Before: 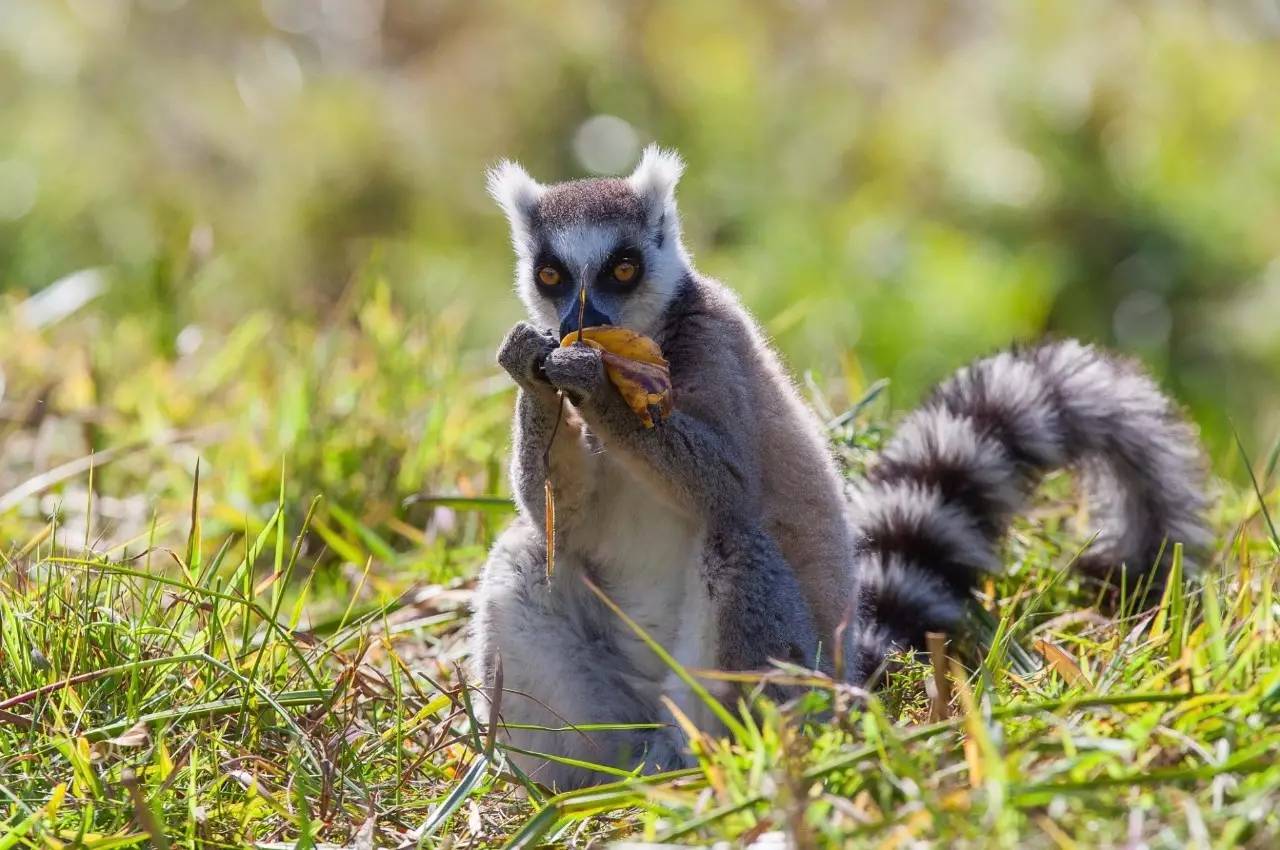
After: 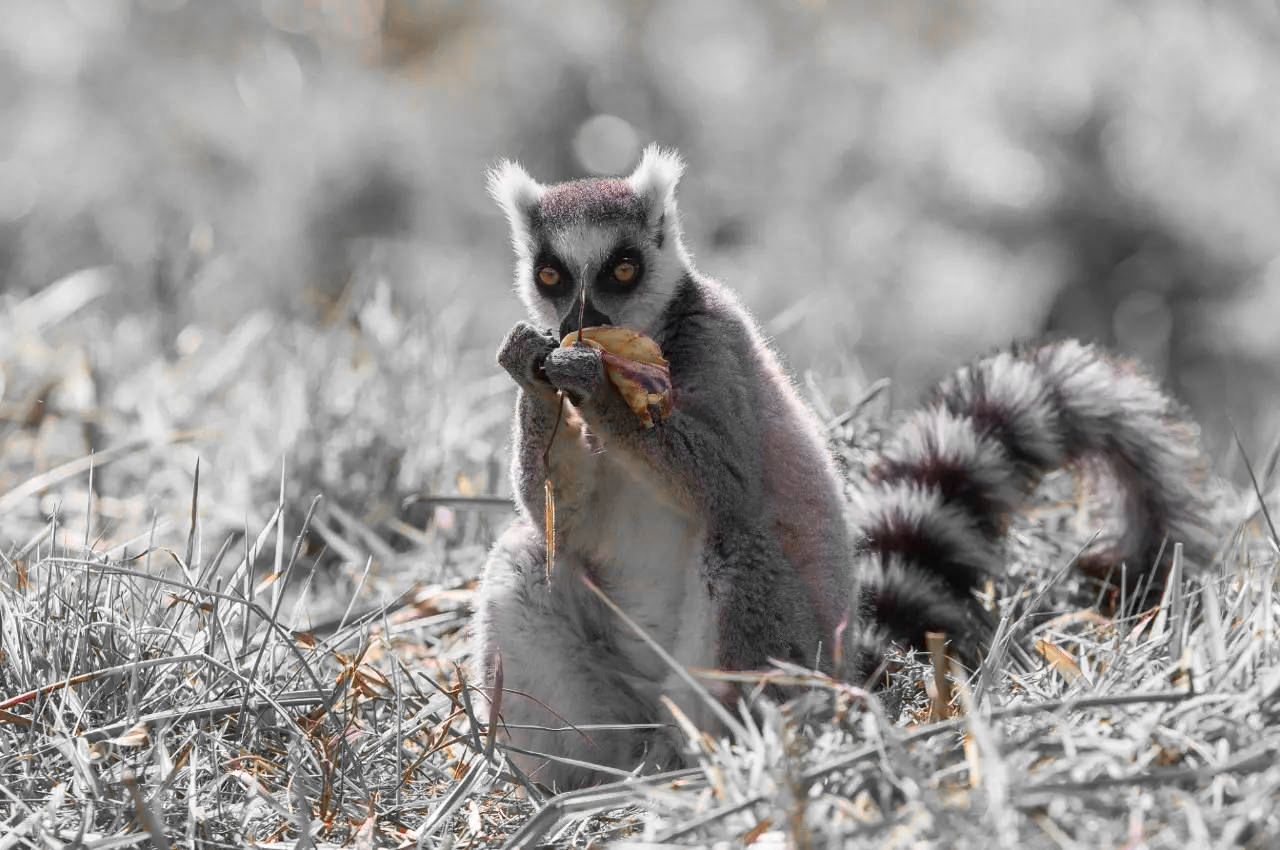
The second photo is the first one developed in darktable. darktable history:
color zones: curves: ch0 [(0, 0.65) (0.096, 0.644) (0.221, 0.539) (0.429, 0.5) (0.571, 0.5) (0.714, 0.5) (0.857, 0.5) (1, 0.65)]; ch1 [(0, 0.5) (0.143, 0.5) (0.257, -0.002) (0.429, 0.04) (0.571, -0.001) (0.714, -0.015) (0.857, 0.024) (1, 0.5)]
